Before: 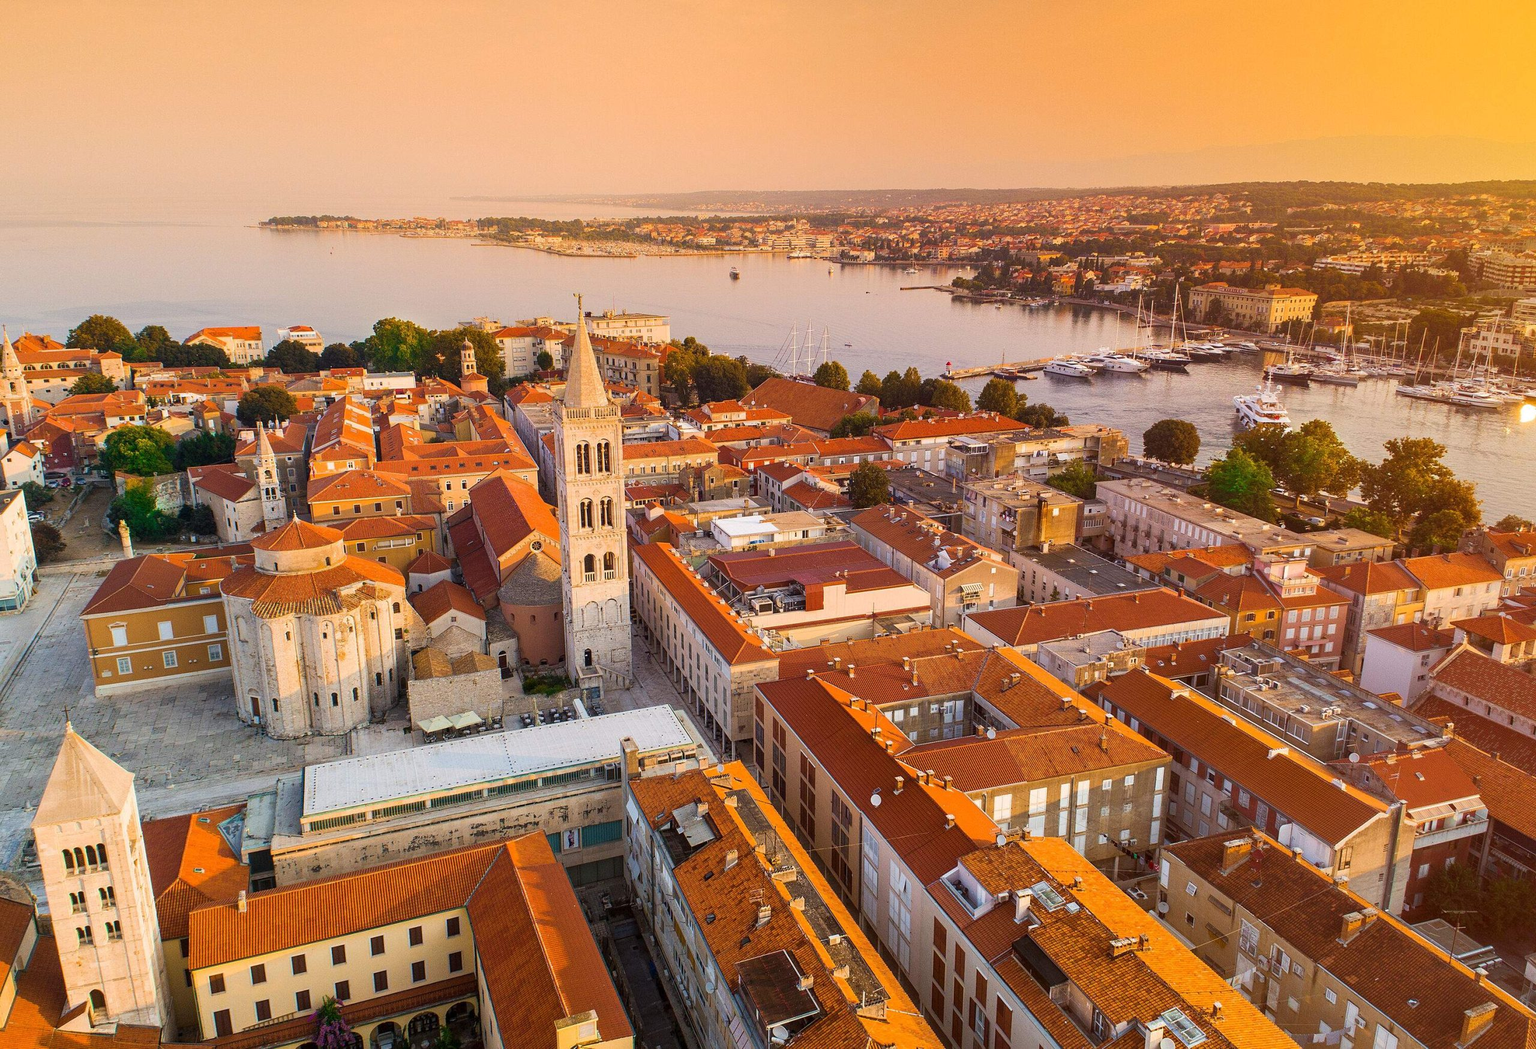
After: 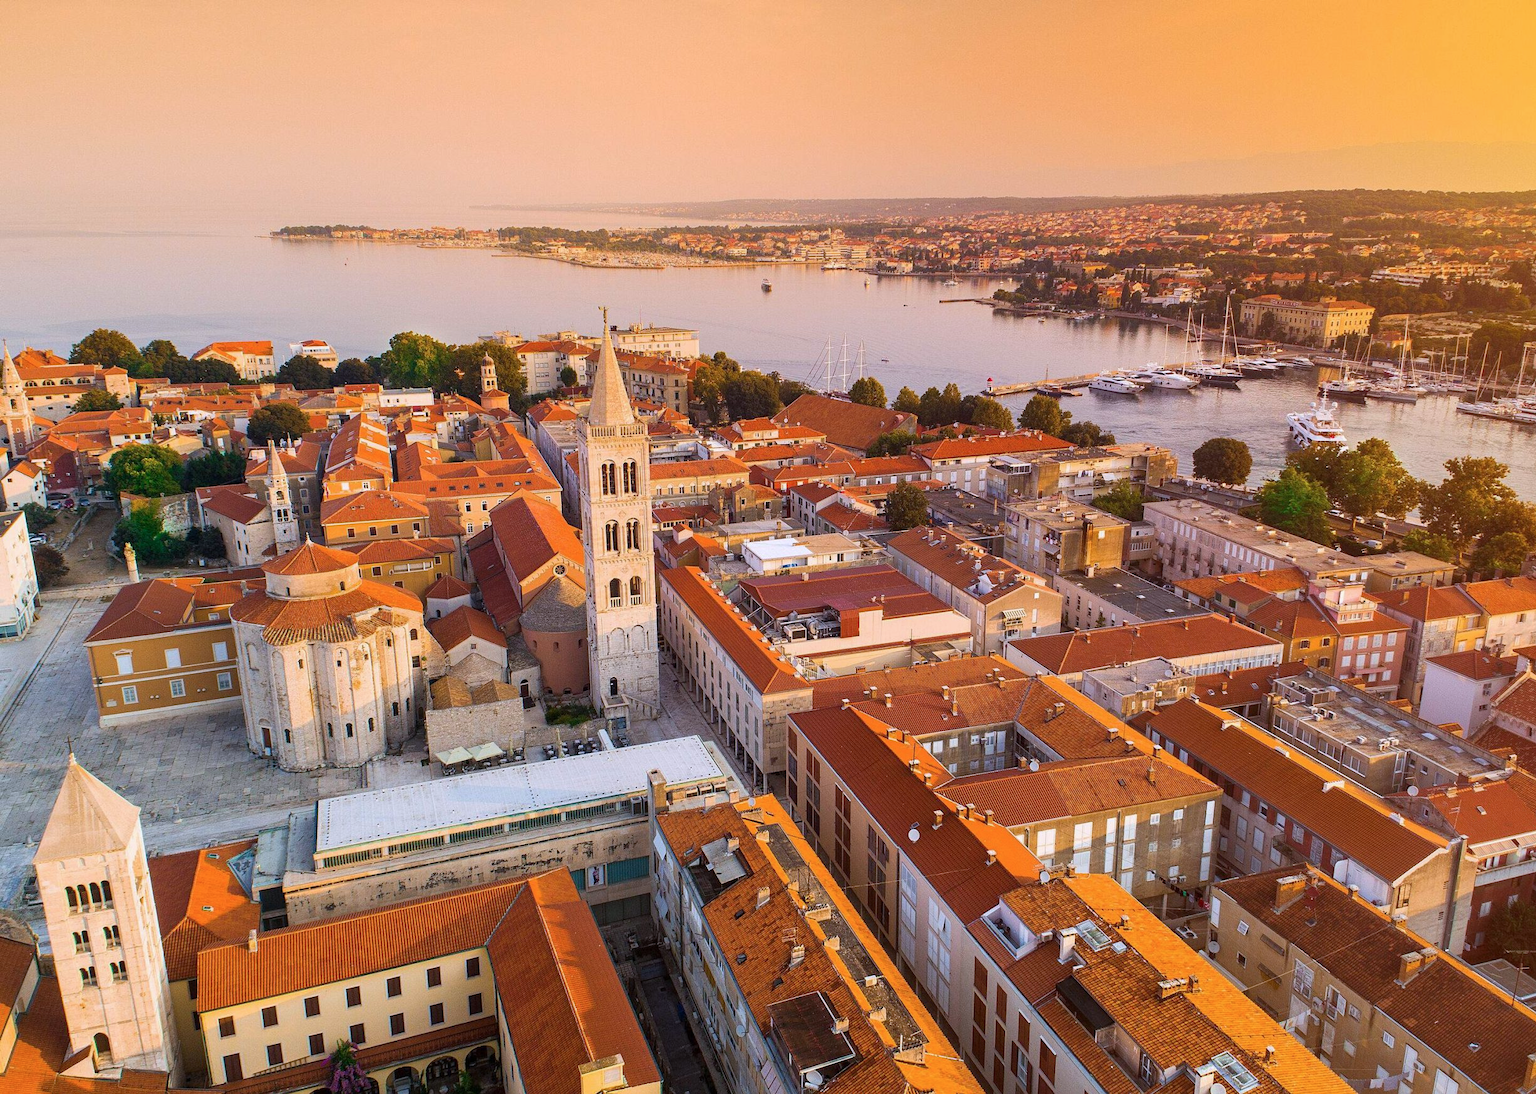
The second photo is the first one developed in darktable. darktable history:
color calibration: illuminant as shot in camera, x 0.358, y 0.373, temperature 4628.91 K
crop: right 4.126%, bottom 0.031%
